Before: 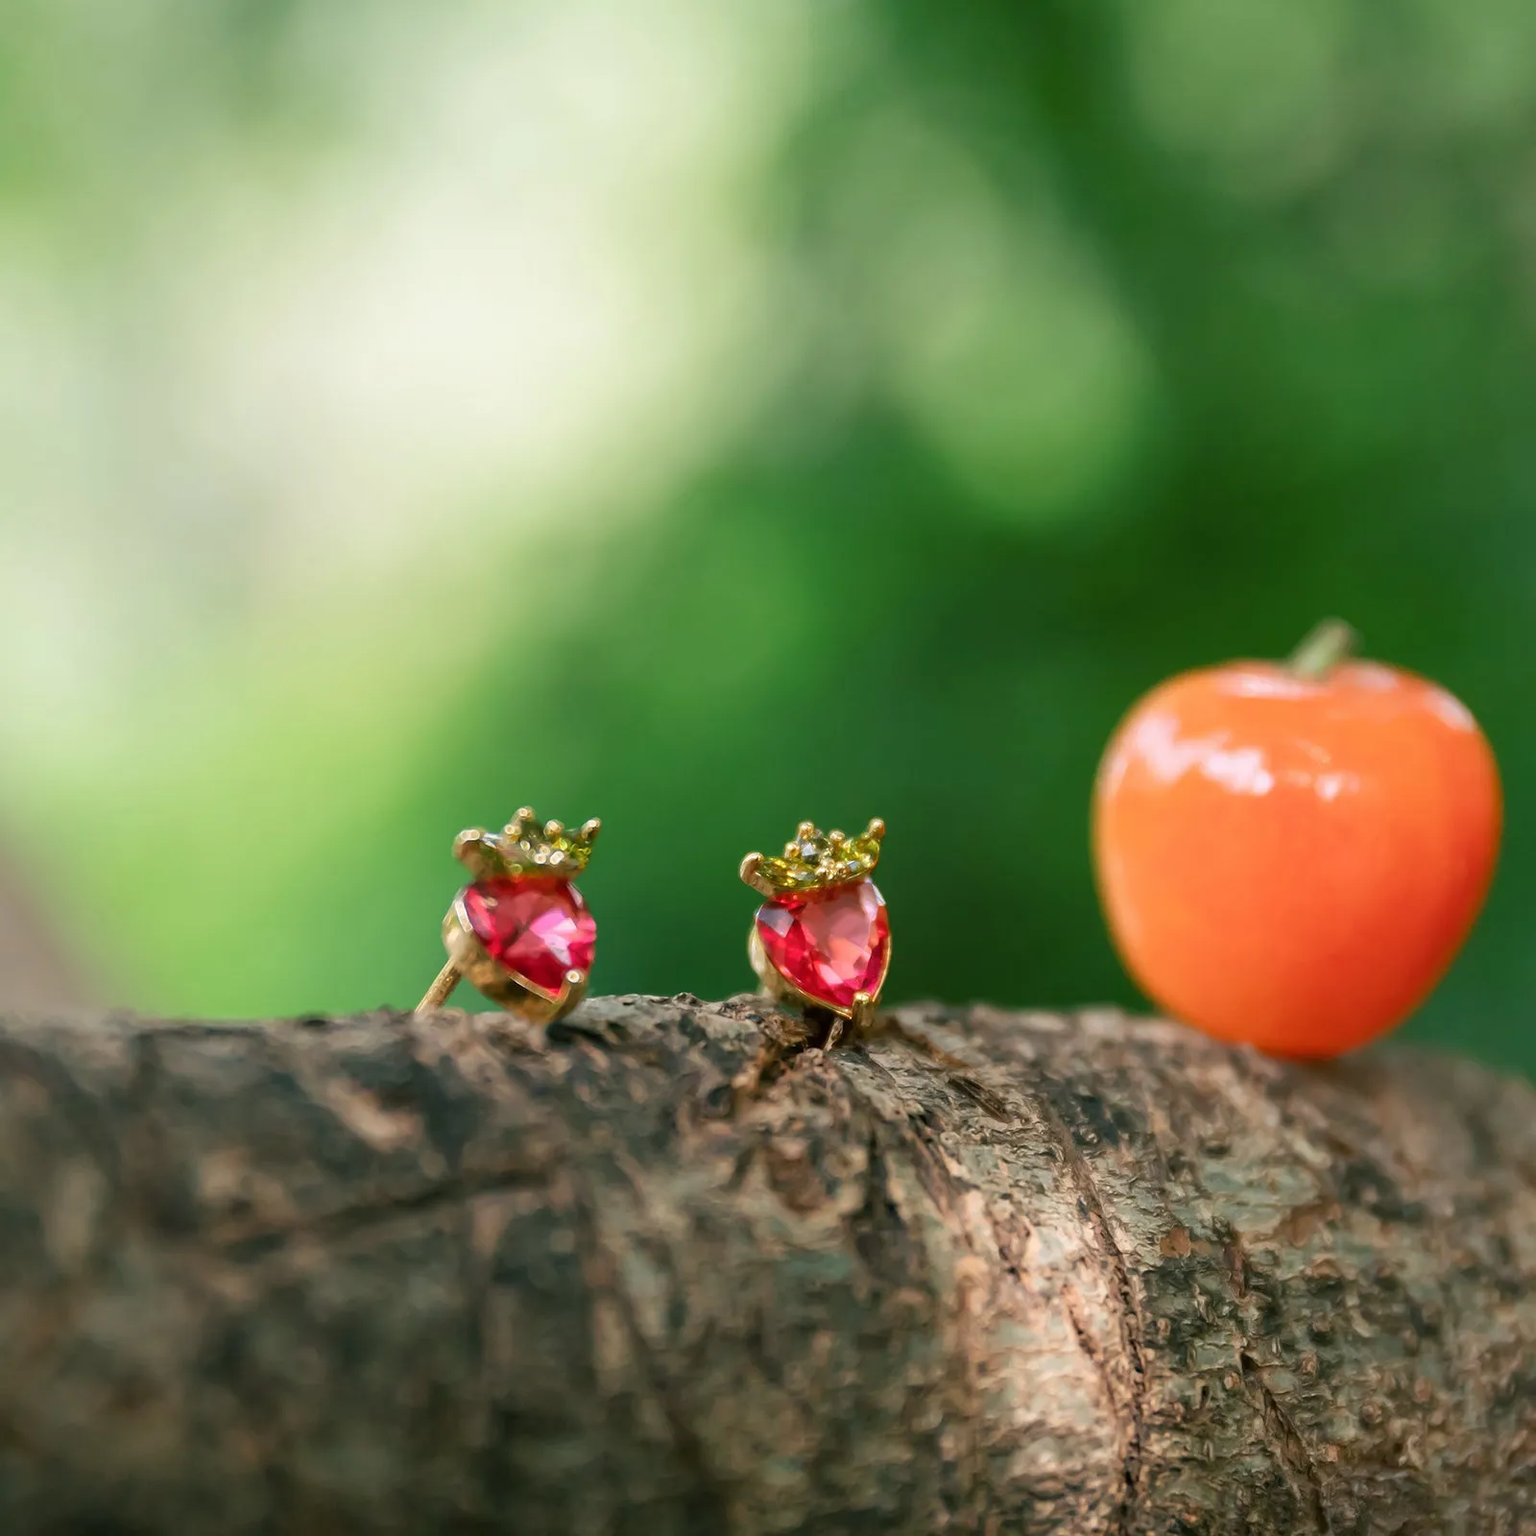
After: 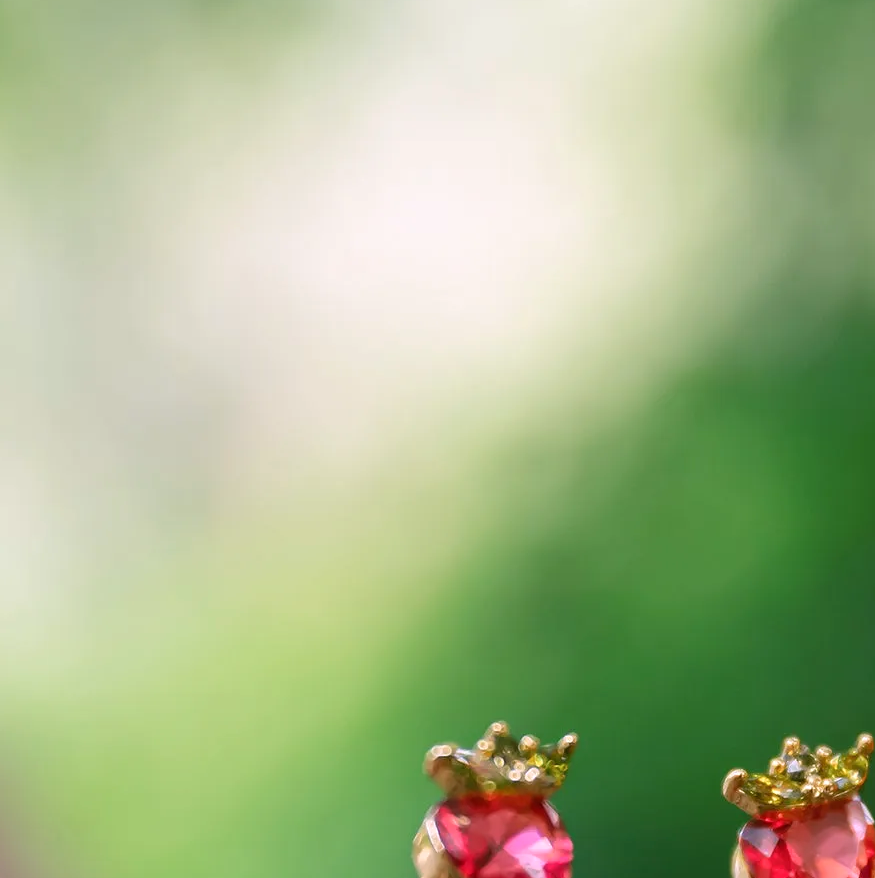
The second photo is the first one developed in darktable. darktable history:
white balance: red 1.05, blue 1.072
crop and rotate: left 3.047%, top 7.509%, right 42.236%, bottom 37.598%
